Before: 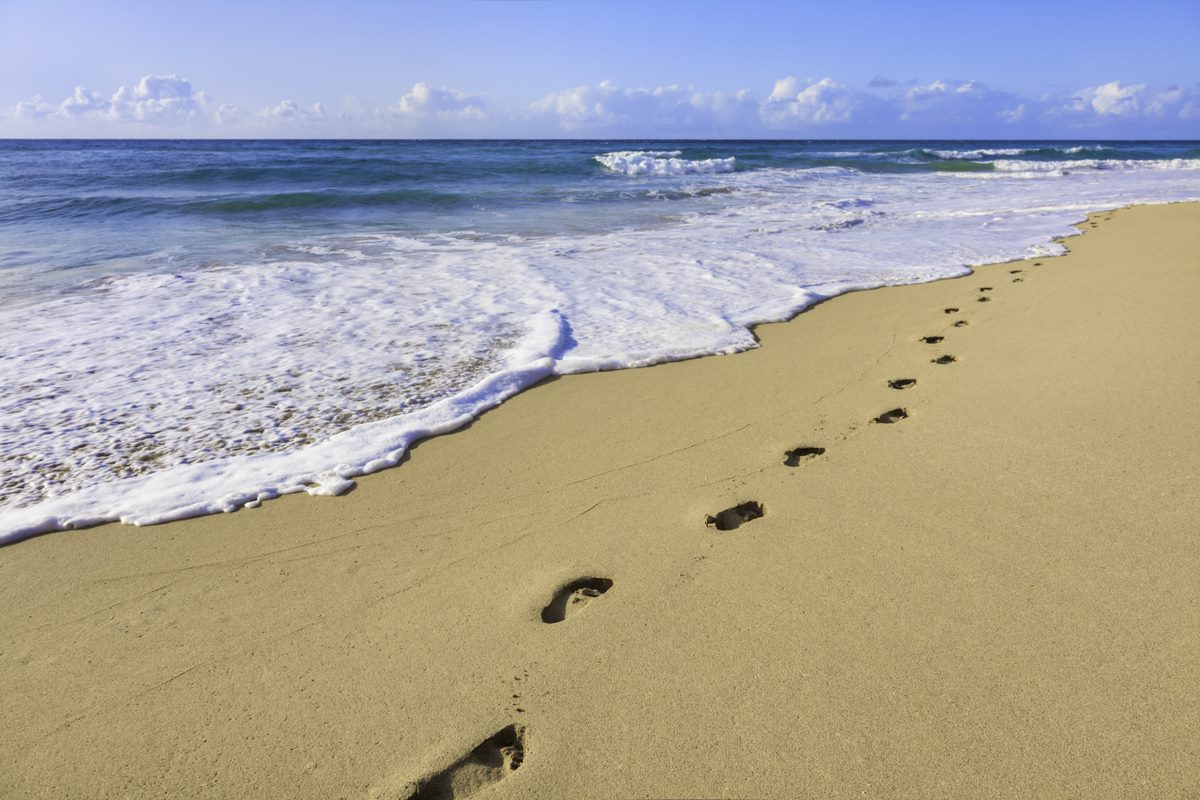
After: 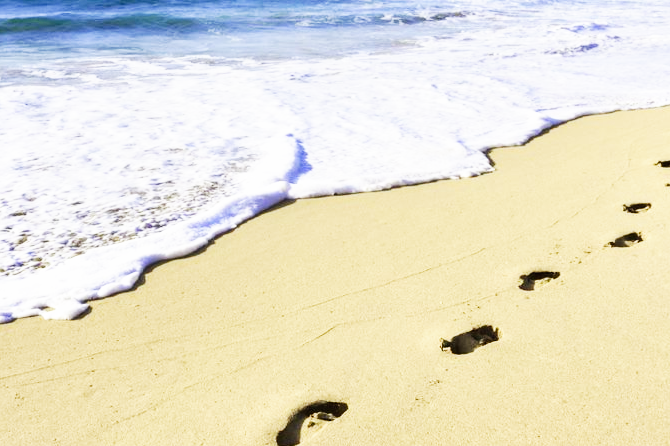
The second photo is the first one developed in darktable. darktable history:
tone equalizer: on, module defaults
base curve: curves: ch0 [(0, 0) (0.007, 0.004) (0.027, 0.03) (0.046, 0.07) (0.207, 0.54) (0.442, 0.872) (0.673, 0.972) (1, 1)], preserve colors none
crop and rotate: left 22.13%, top 22.054%, right 22.026%, bottom 22.102%
